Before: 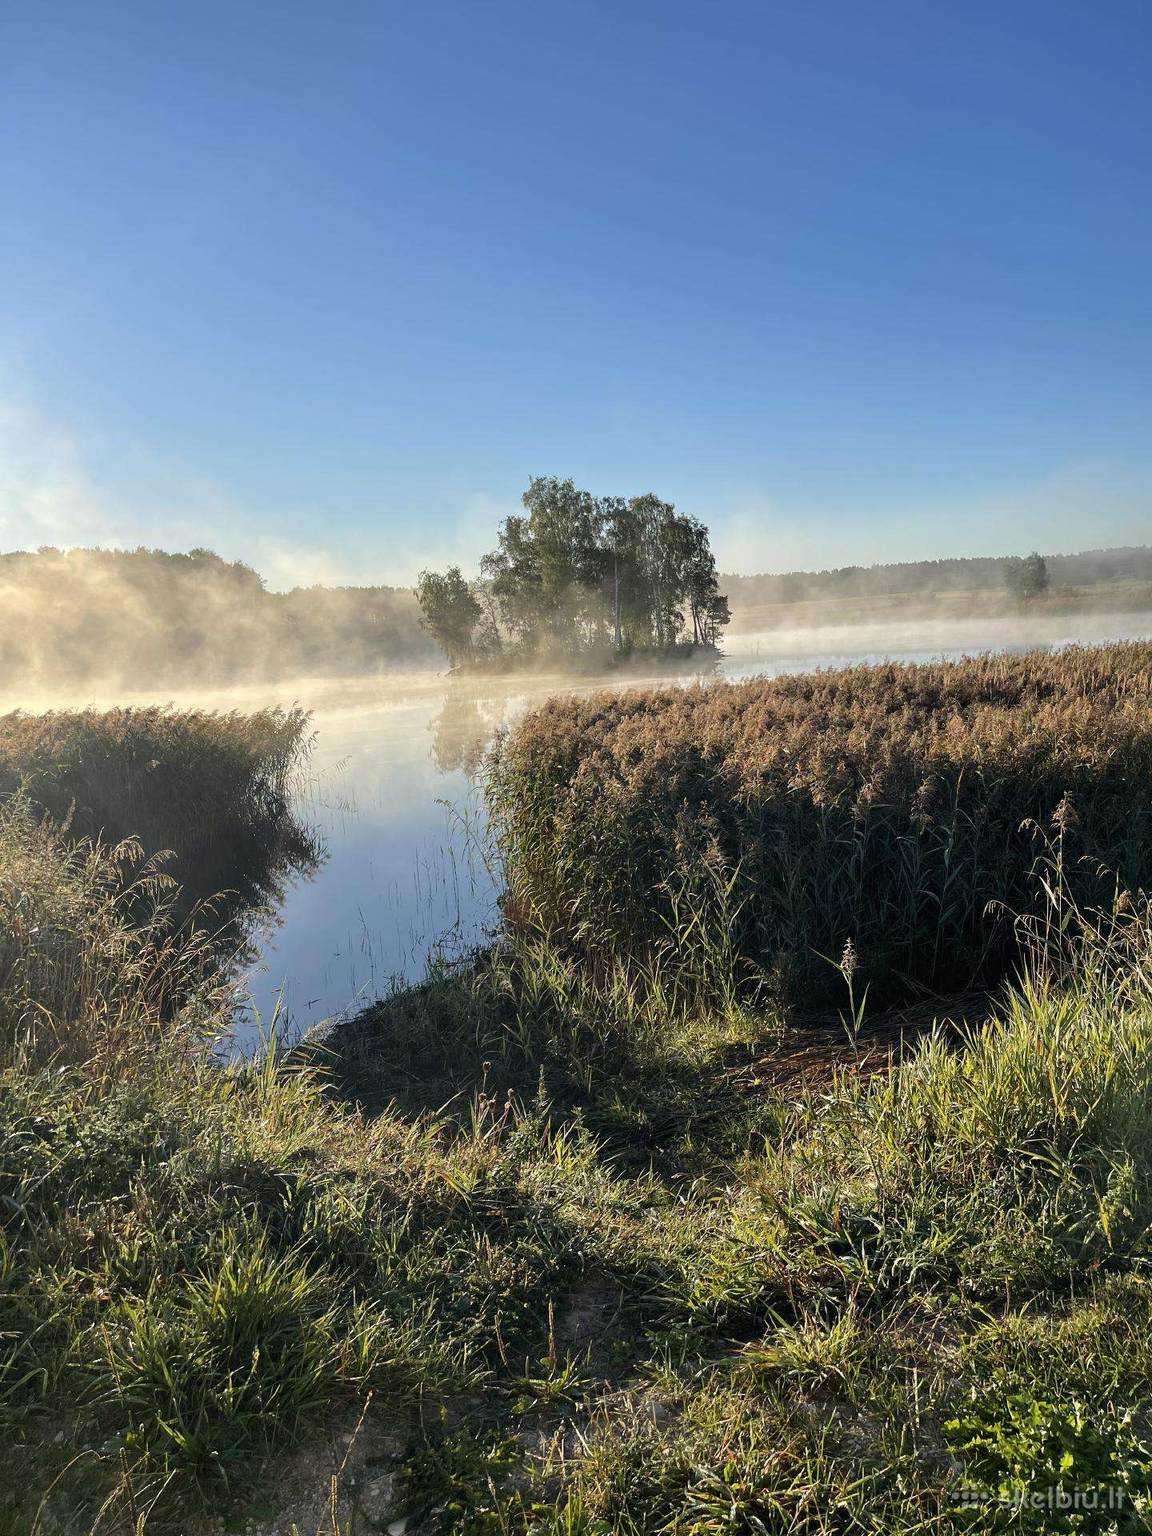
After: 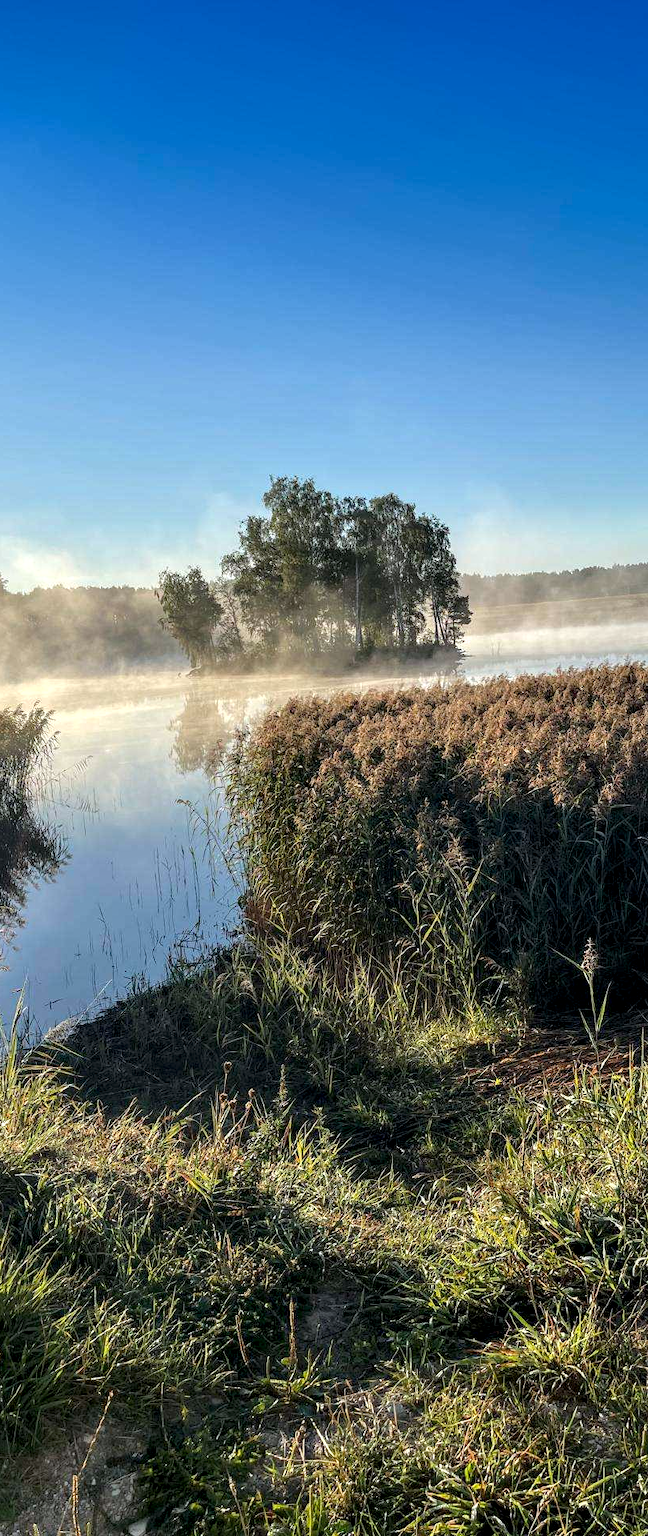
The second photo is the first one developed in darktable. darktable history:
crop and rotate: left 22.516%, right 21.234%
exposure: compensate highlight preservation false
local contrast: detail 150%
white balance: red 0.988, blue 1.017
graduated density: density 2.02 EV, hardness 44%, rotation 0.374°, offset 8.21, hue 208.8°, saturation 97%
